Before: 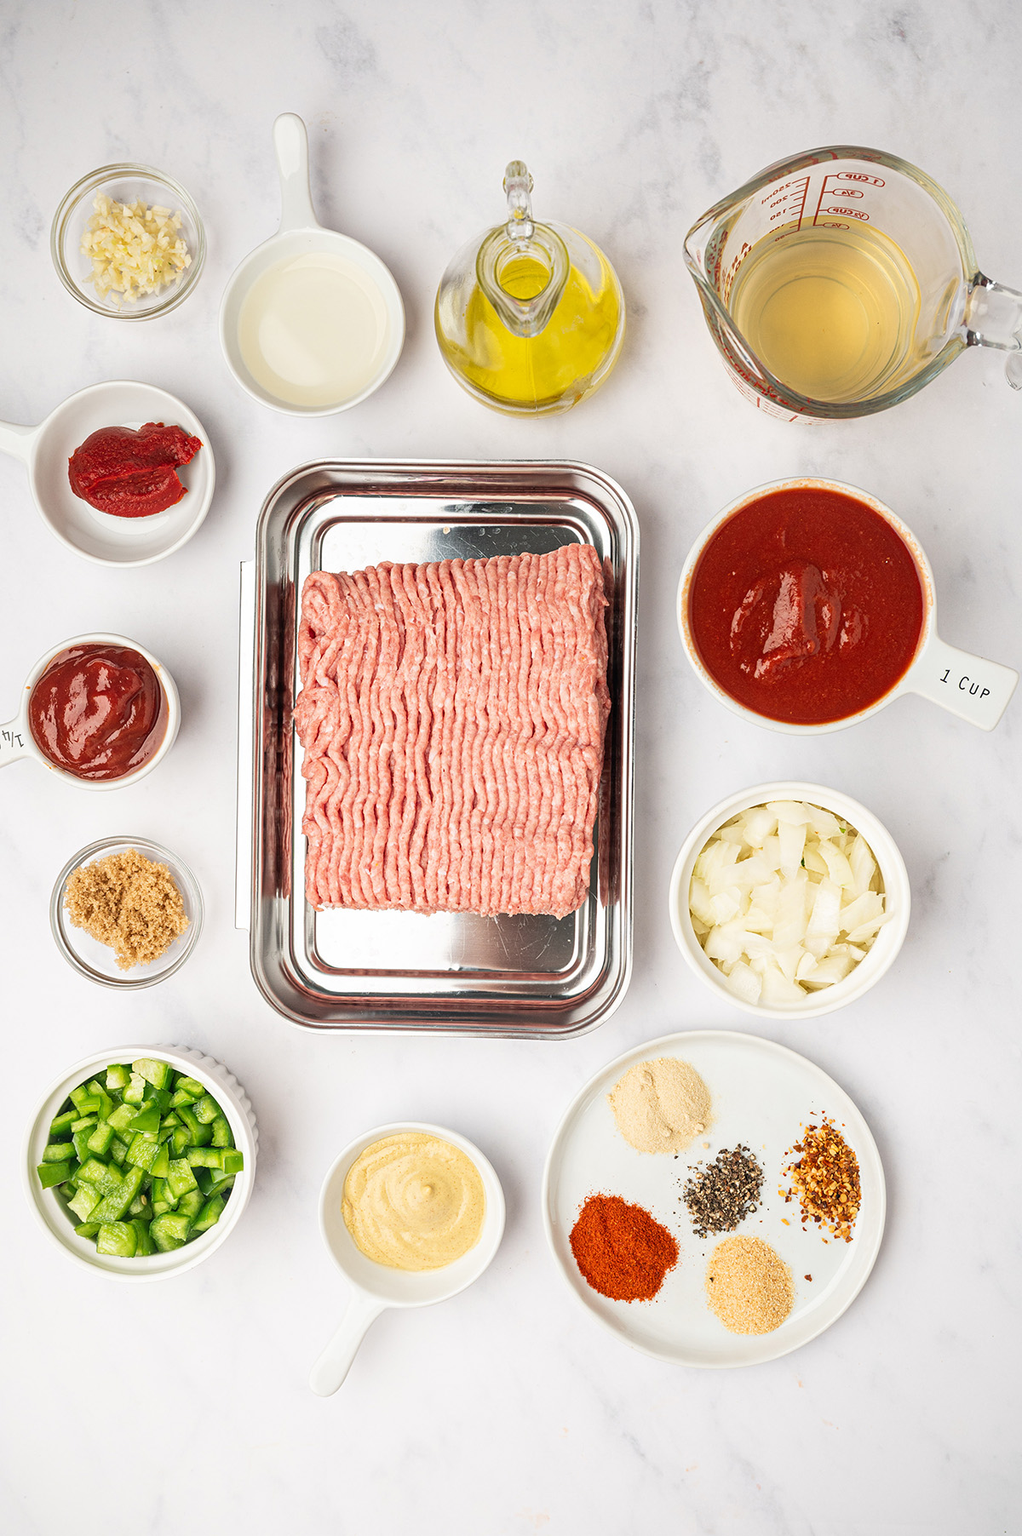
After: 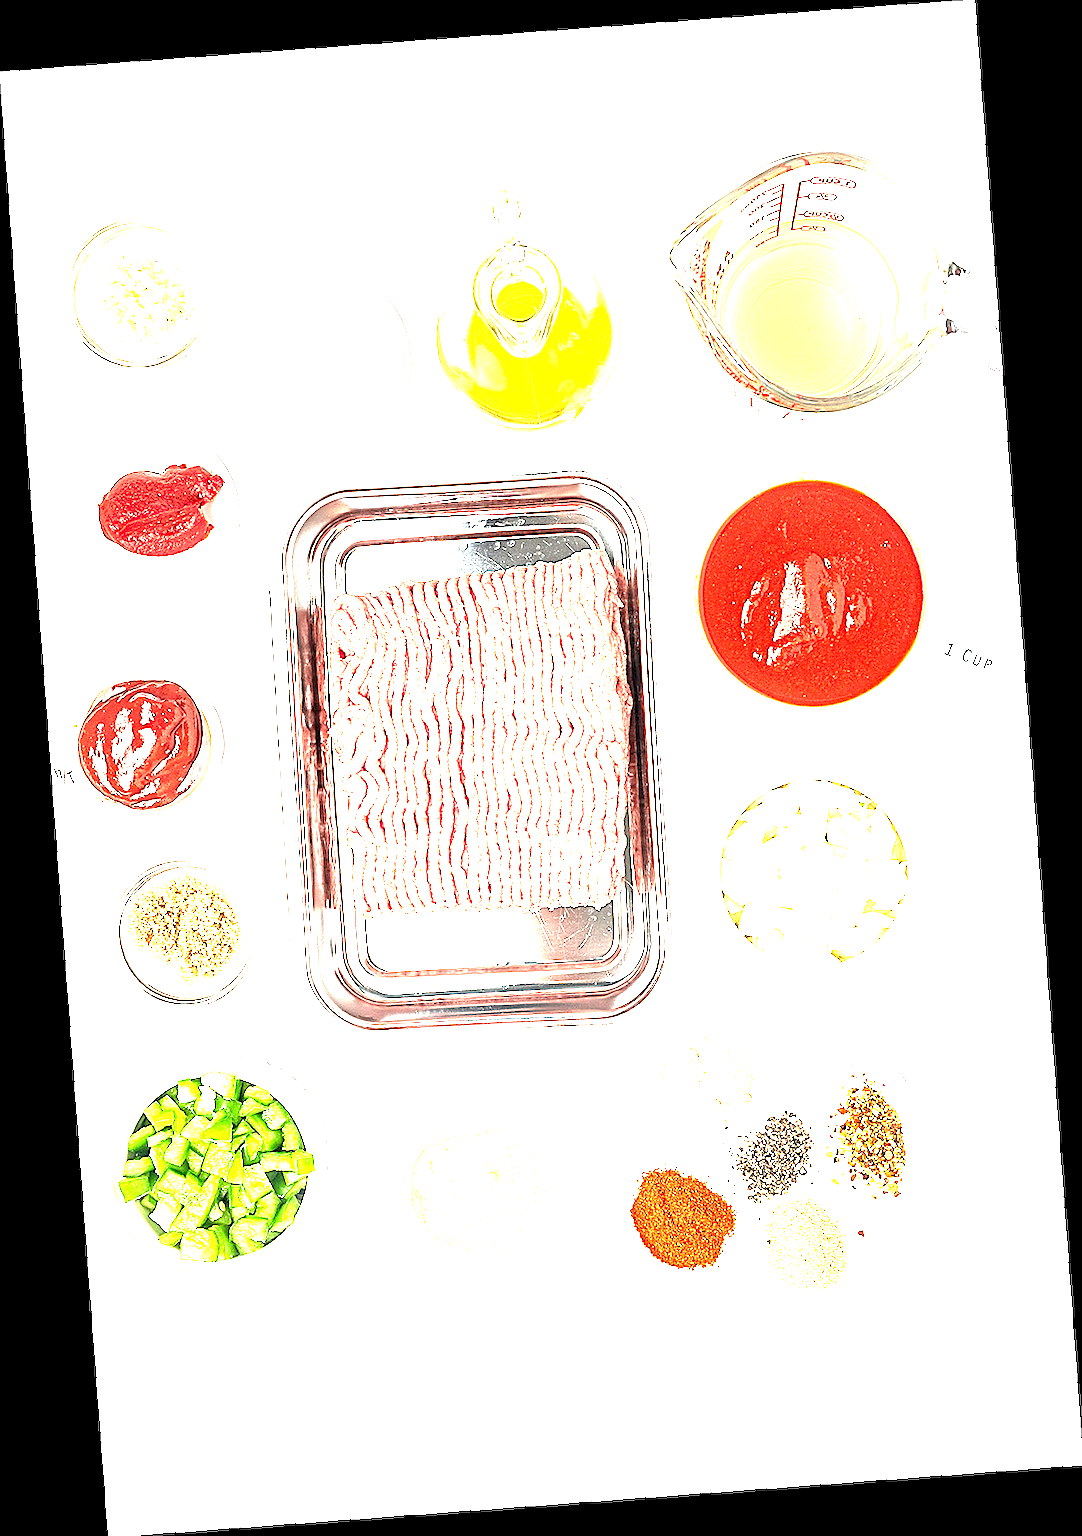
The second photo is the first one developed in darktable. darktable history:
rotate and perspective: rotation -4.25°, automatic cropping off
exposure: black level correction 0.001, exposure 2.607 EV, compensate exposure bias true, compensate highlight preservation false
sharpen: radius 1.4, amount 1.25, threshold 0.7
